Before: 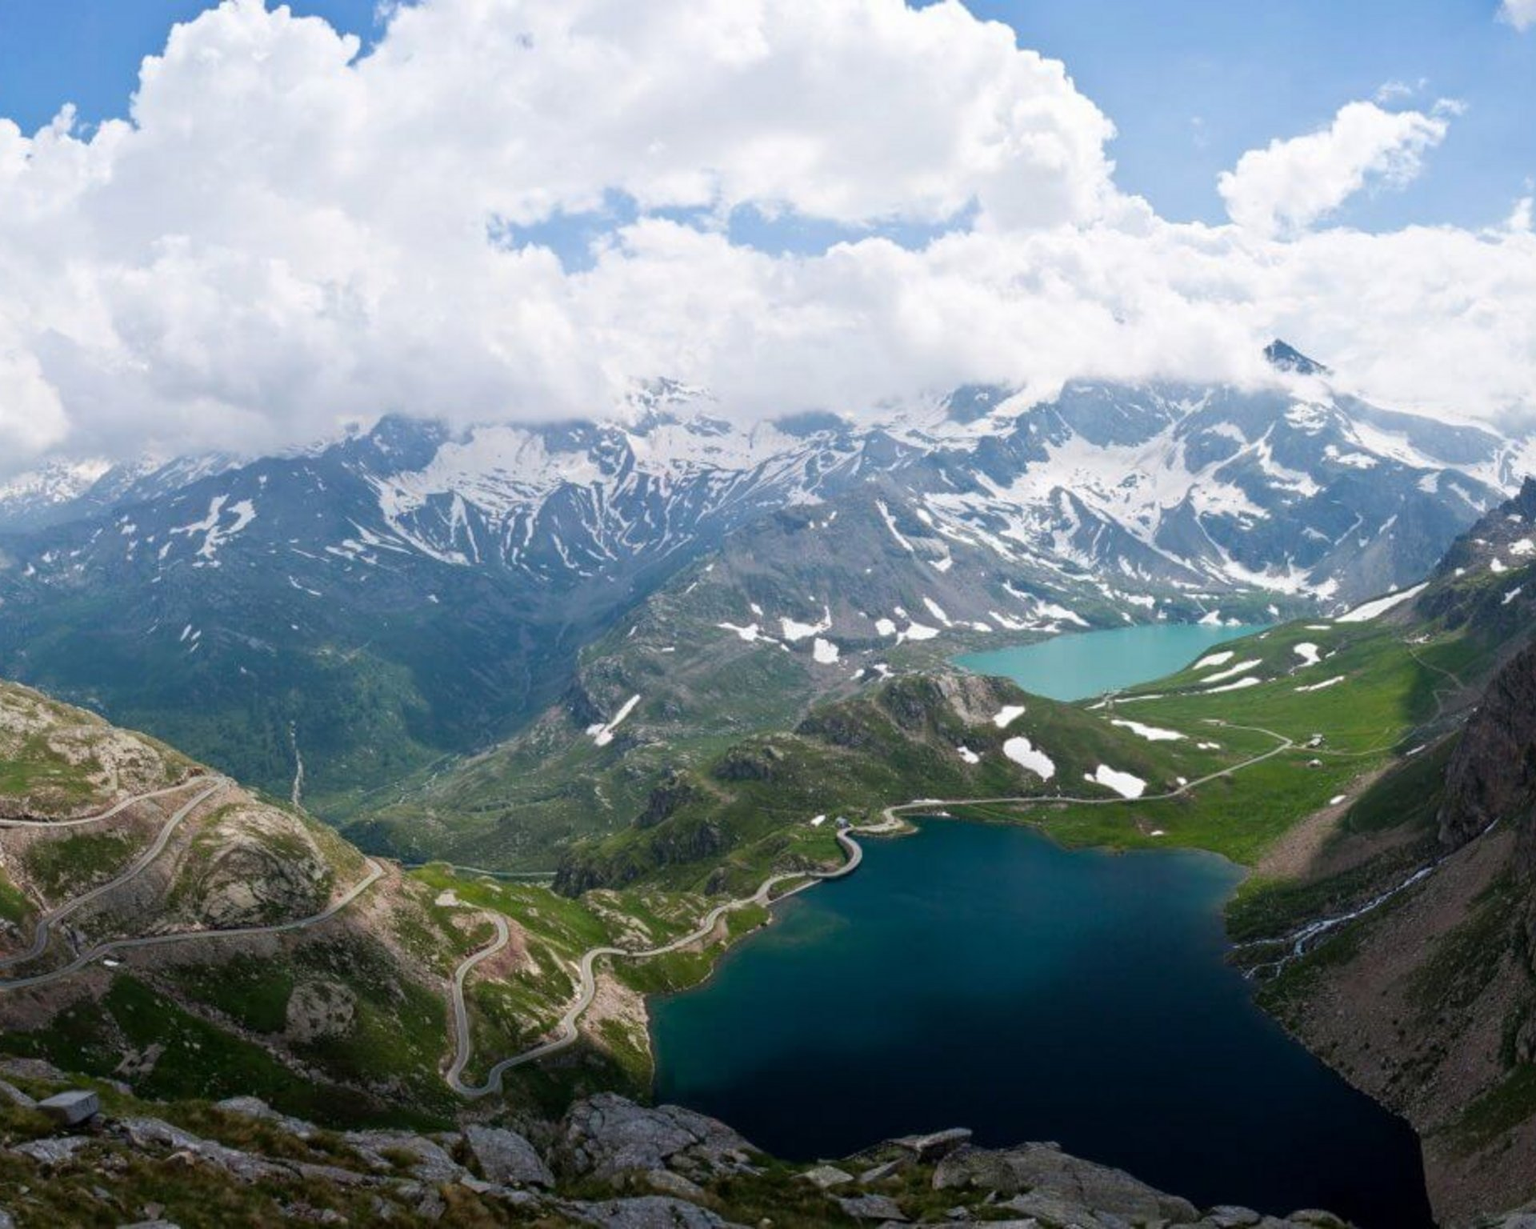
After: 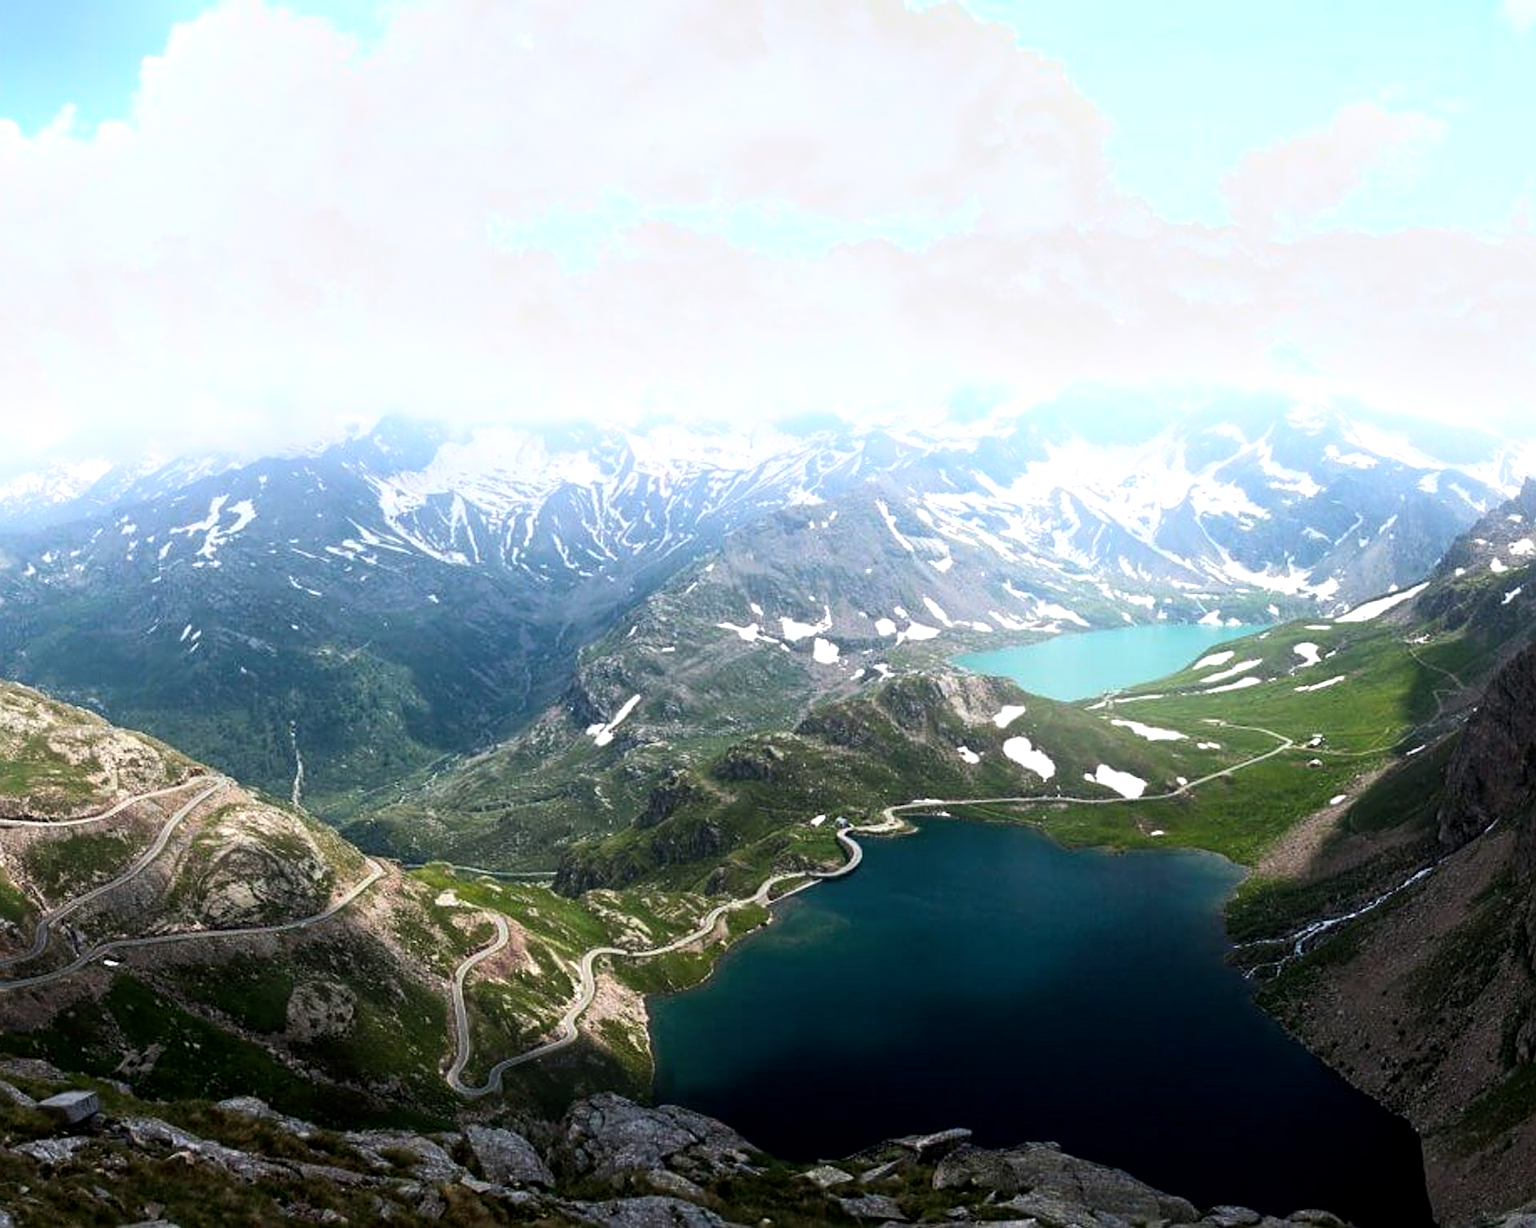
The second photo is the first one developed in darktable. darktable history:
tone equalizer: -8 EV -0.75 EV, -7 EV -0.7 EV, -6 EV -0.6 EV, -5 EV -0.4 EV, -3 EV 0.4 EV, -2 EV 0.6 EV, -1 EV 0.7 EV, +0 EV 0.75 EV, edges refinement/feathering 500, mask exposure compensation -1.57 EV, preserve details no
sharpen: on, module defaults
bloom: threshold 82.5%, strength 16.25%
local contrast: highlights 100%, shadows 100%, detail 120%, midtone range 0.2
